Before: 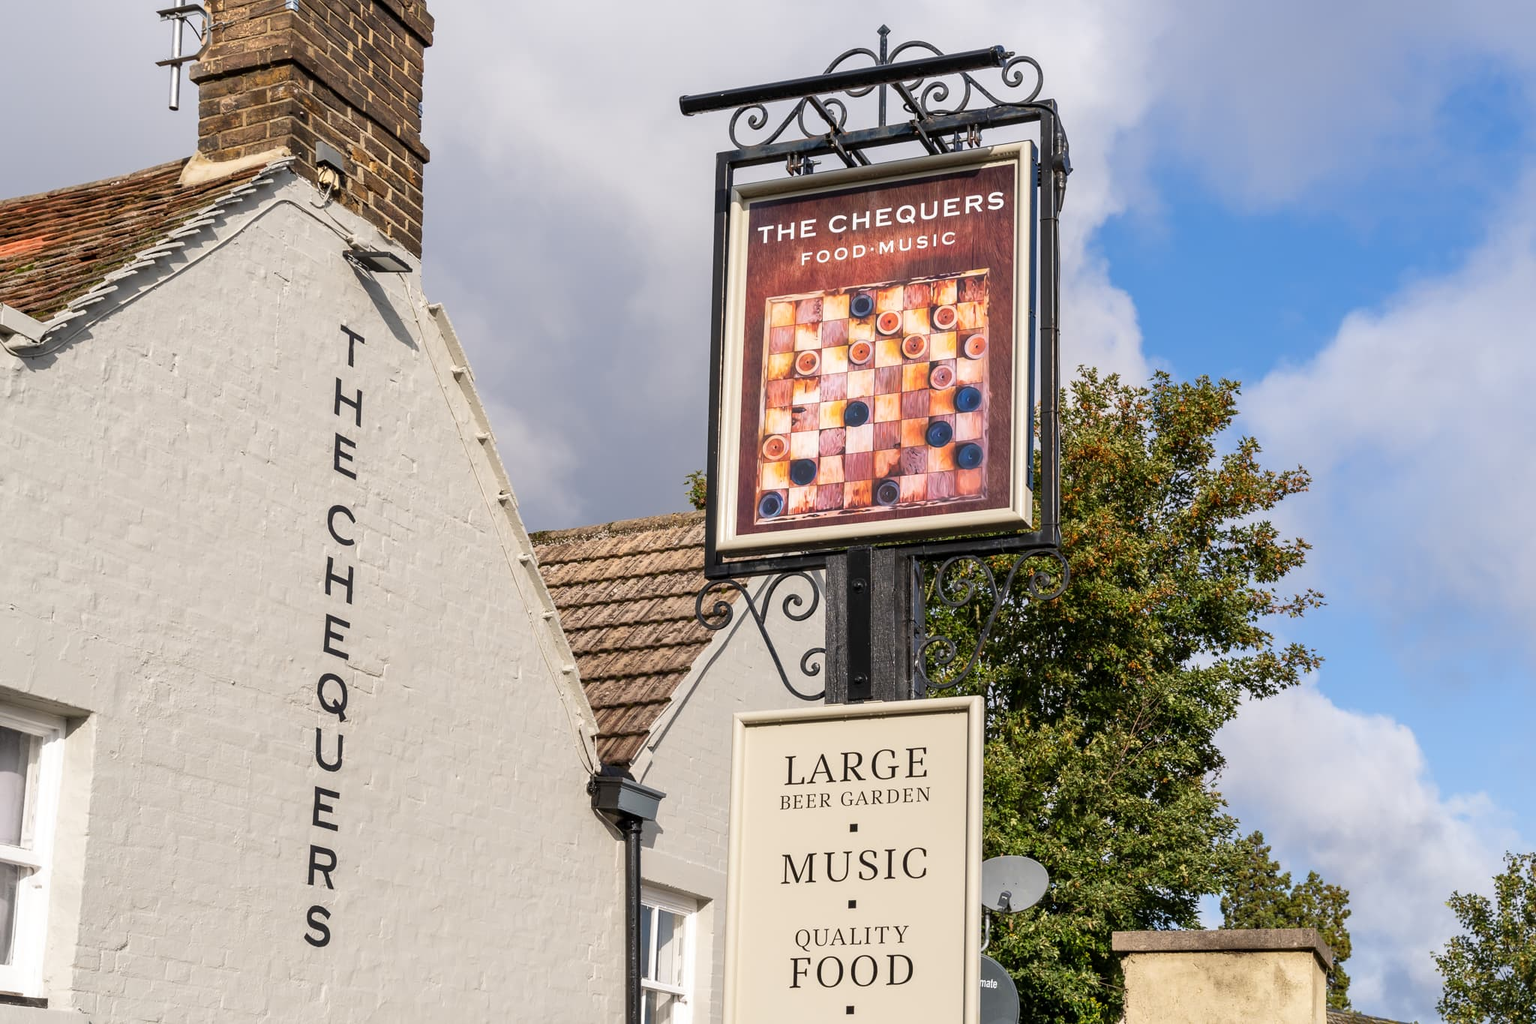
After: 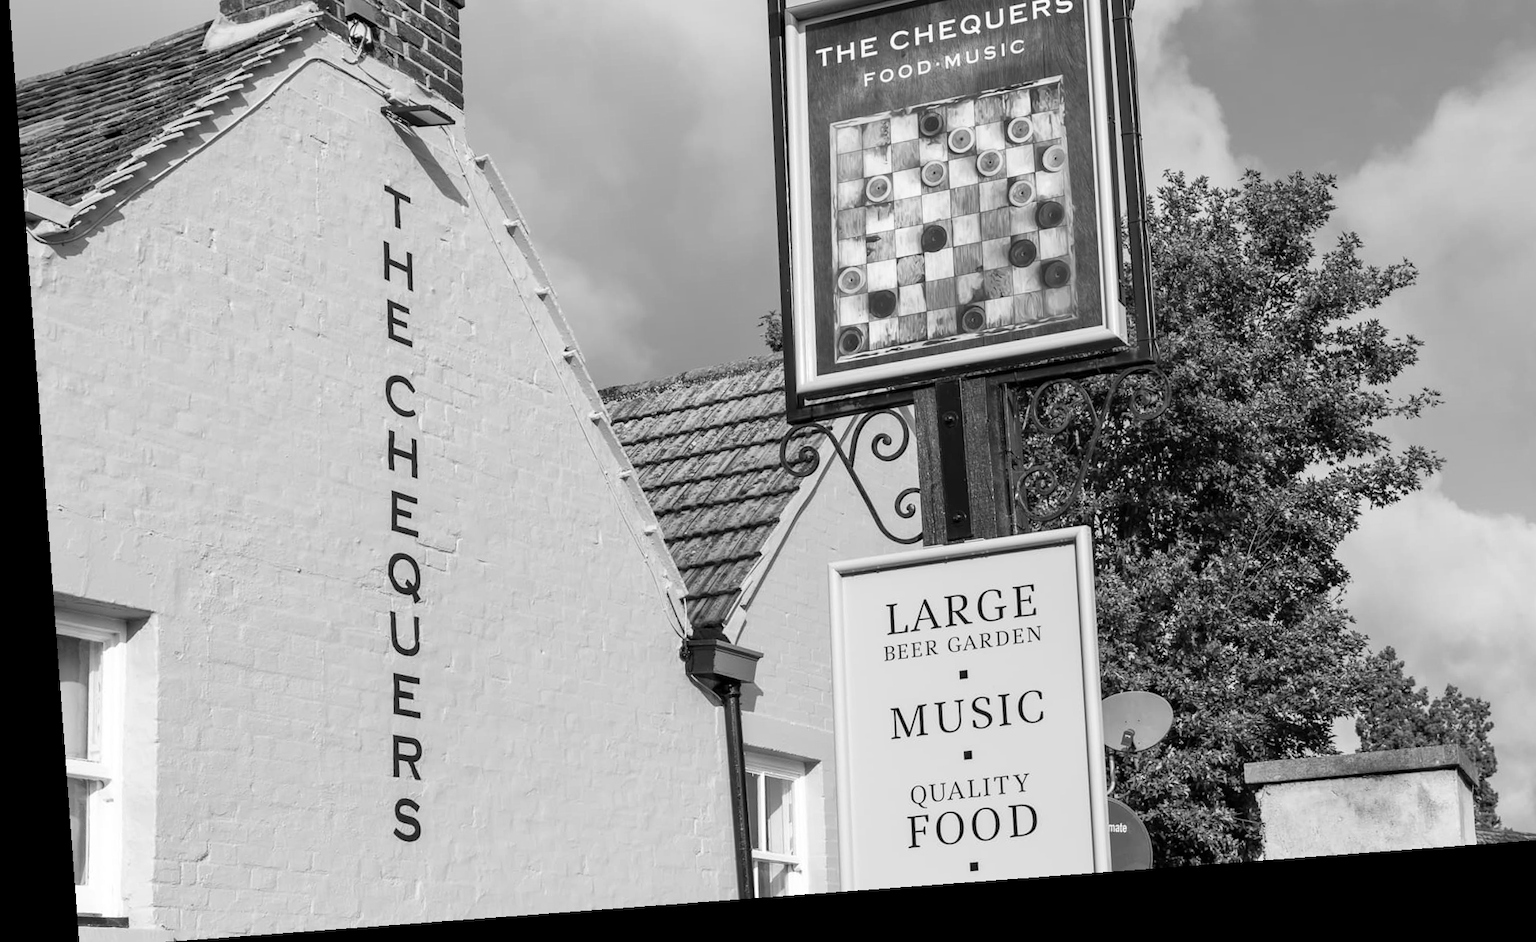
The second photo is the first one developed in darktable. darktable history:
monochrome: on, module defaults
rotate and perspective: rotation -4.25°, automatic cropping off
crop: top 20.916%, right 9.437%, bottom 0.316%
